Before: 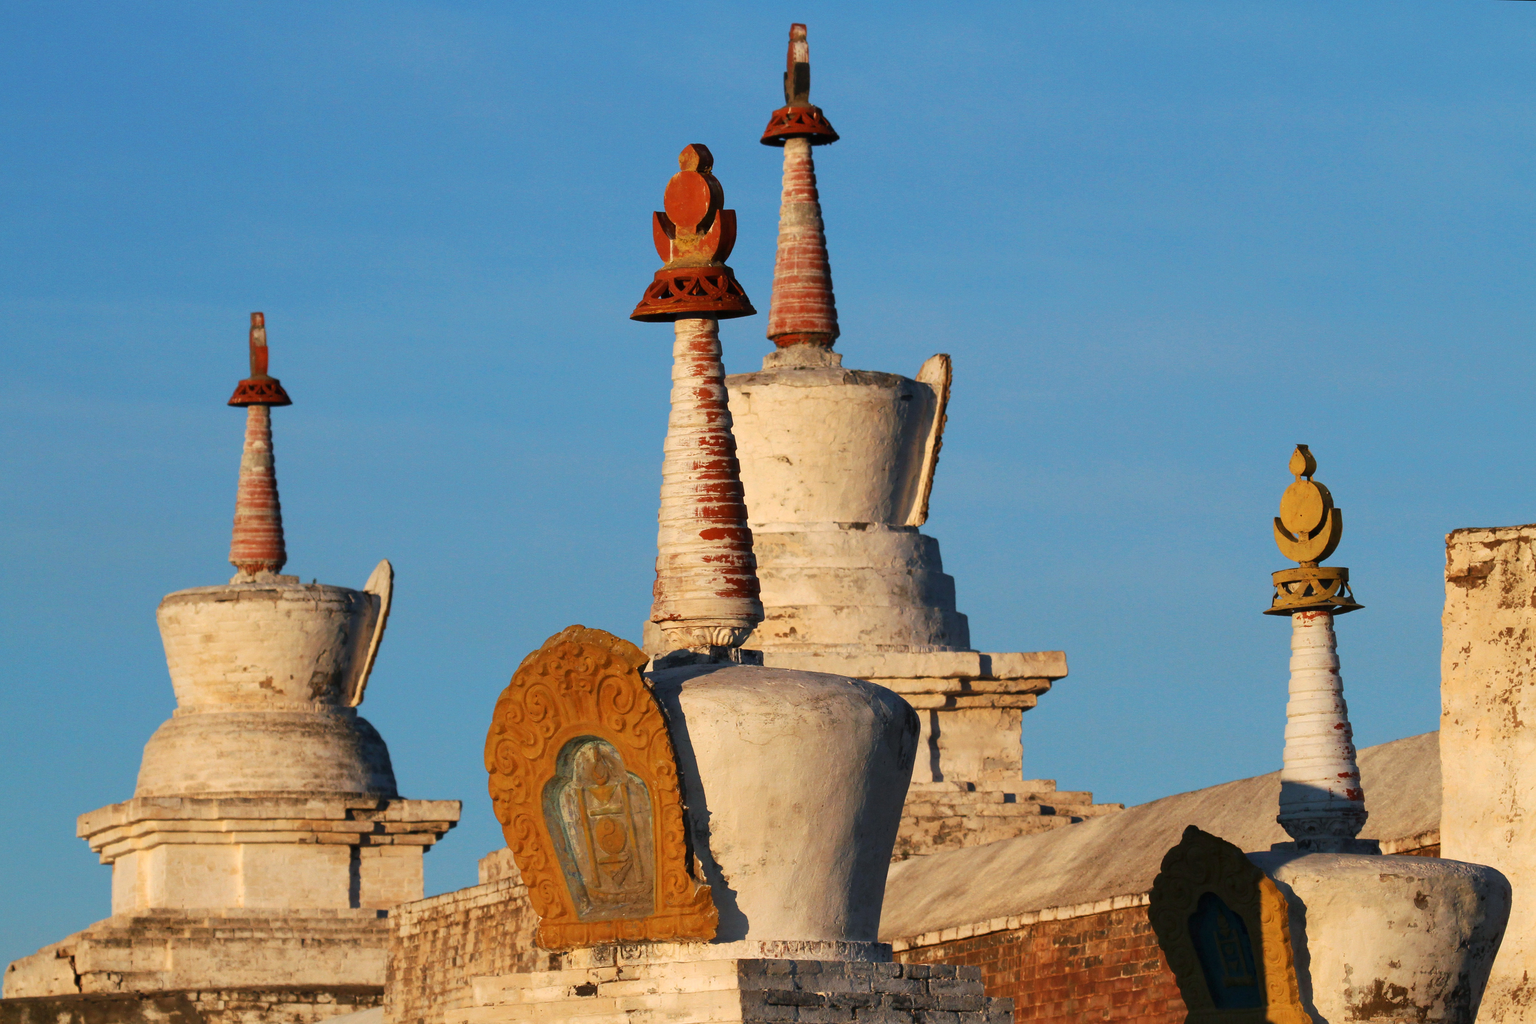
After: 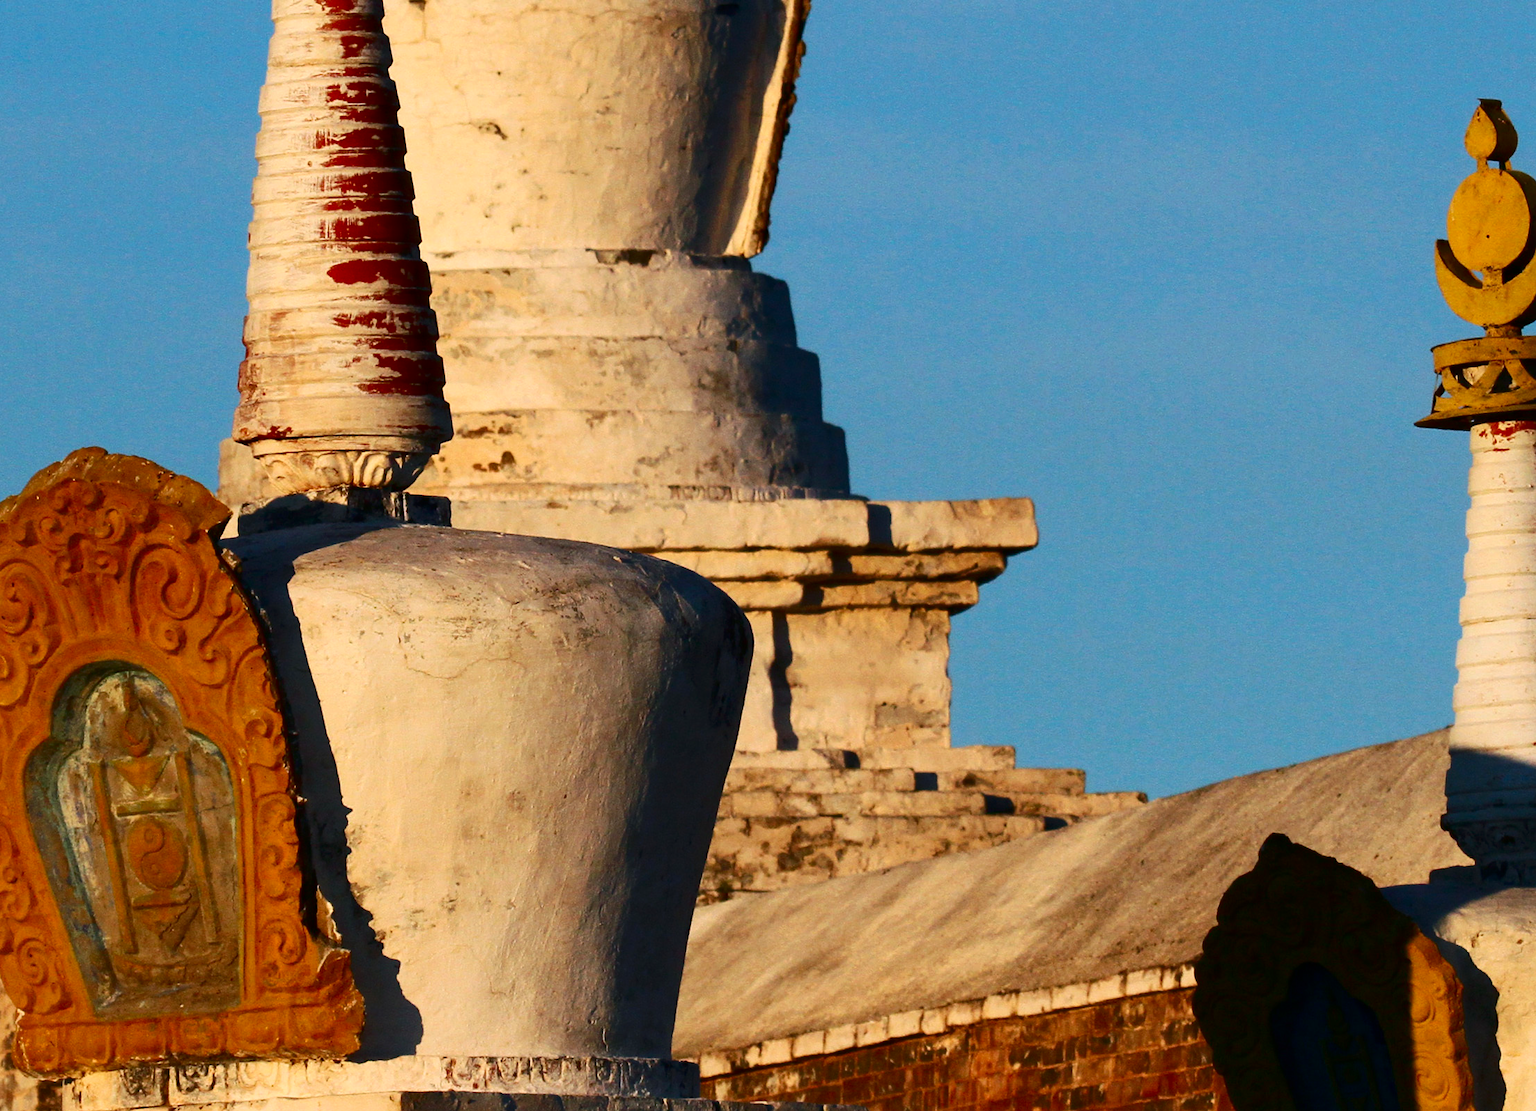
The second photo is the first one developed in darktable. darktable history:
crop: left 34.489%, top 38.409%, right 13.636%, bottom 5.308%
tone equalizer: edges refinement/feathering 500, mask exposure compensation -1.57 EV, preserve details no
contrast brightness saturation: contrast 0.214, brightness -0.102, saturation 0.206
